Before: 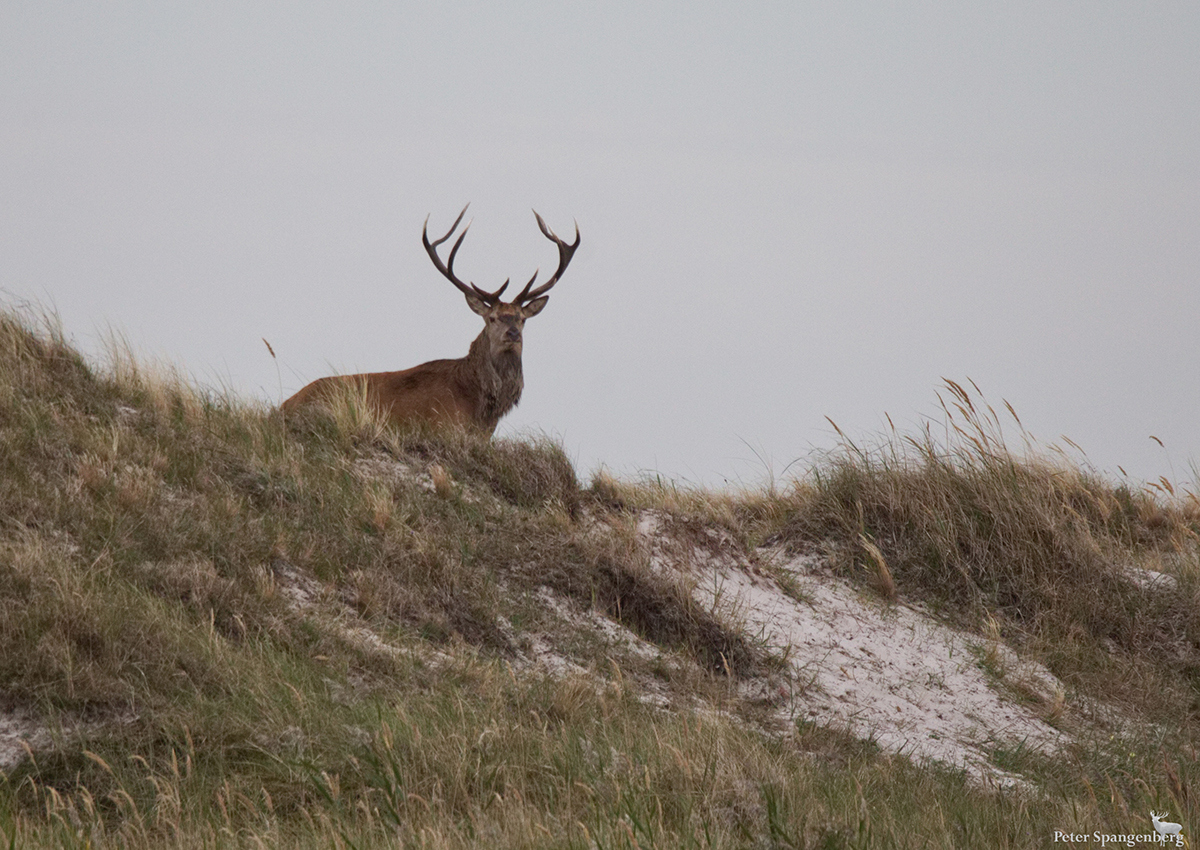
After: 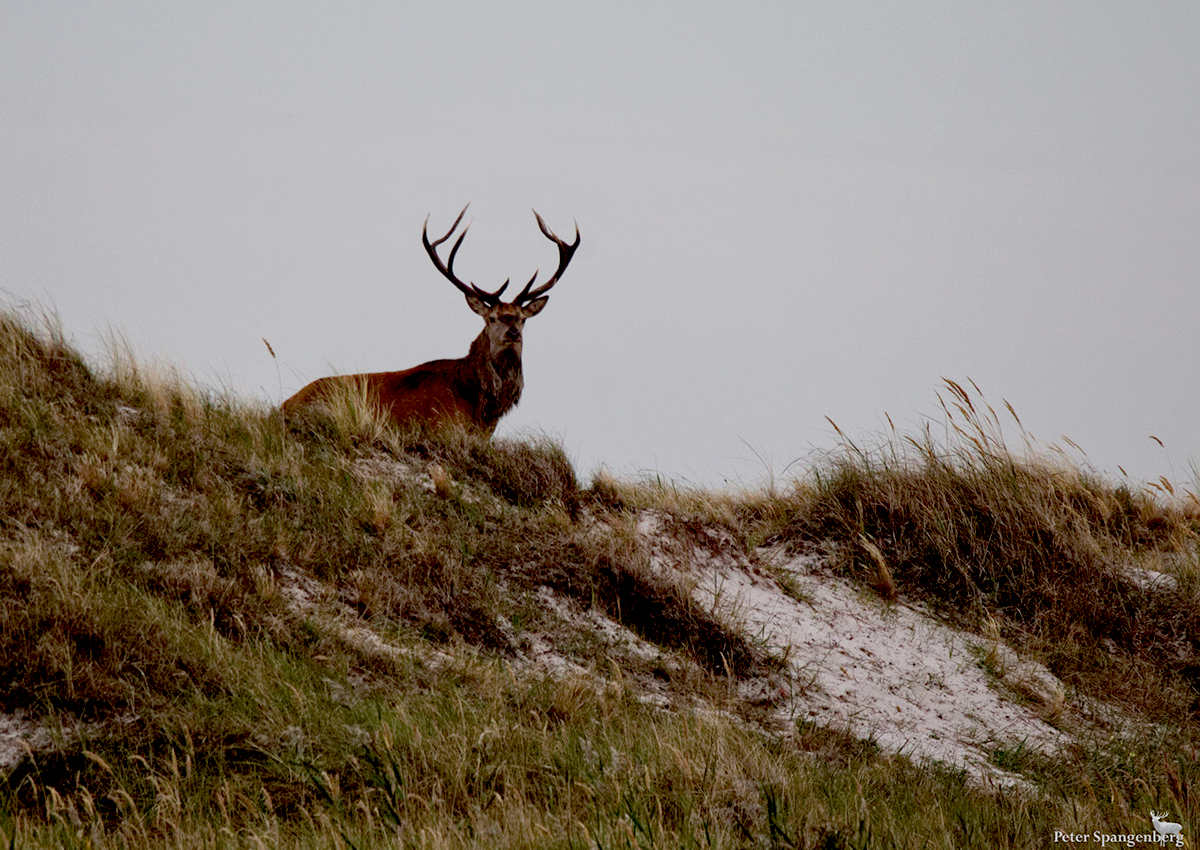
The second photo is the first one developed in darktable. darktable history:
exposure: black level correction 0.048, exposure 0.013 EV, compensate highlight preservation false
